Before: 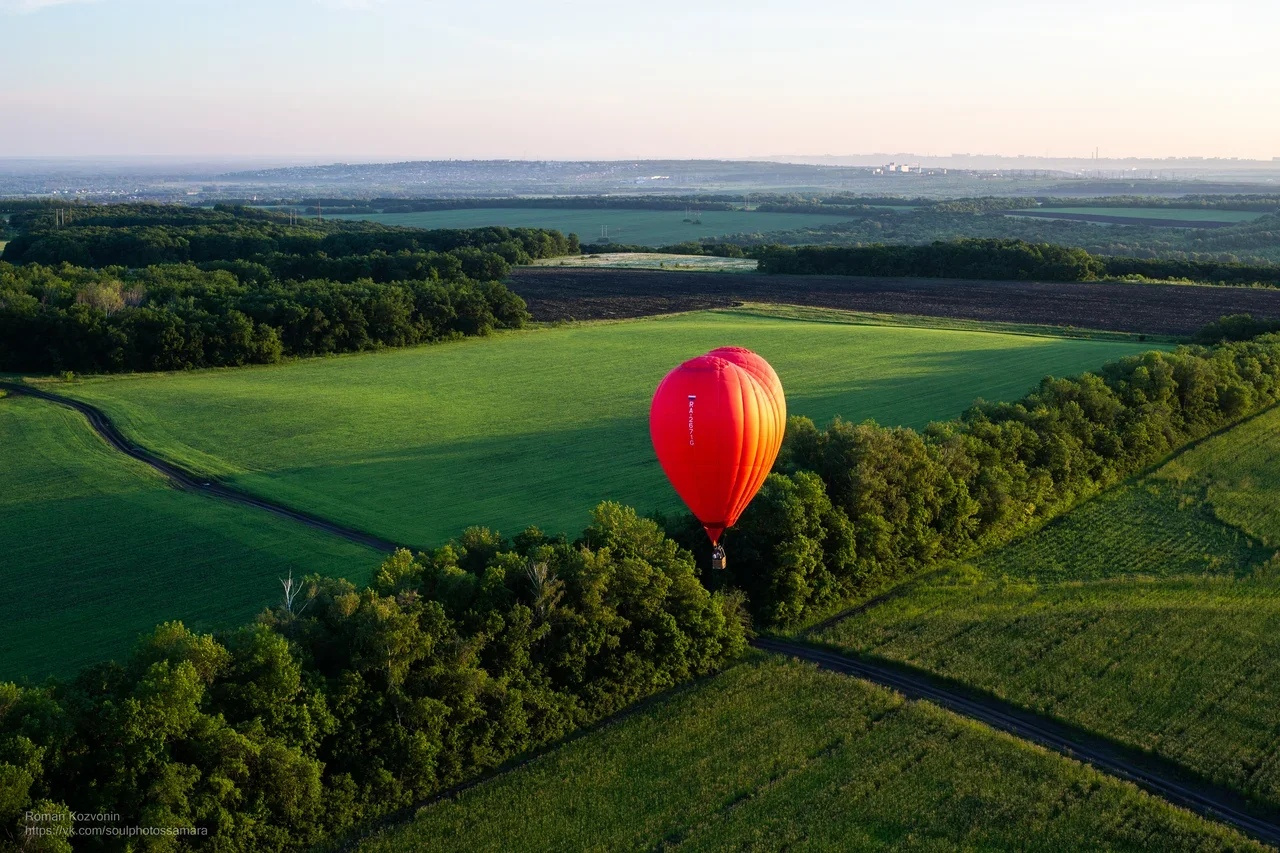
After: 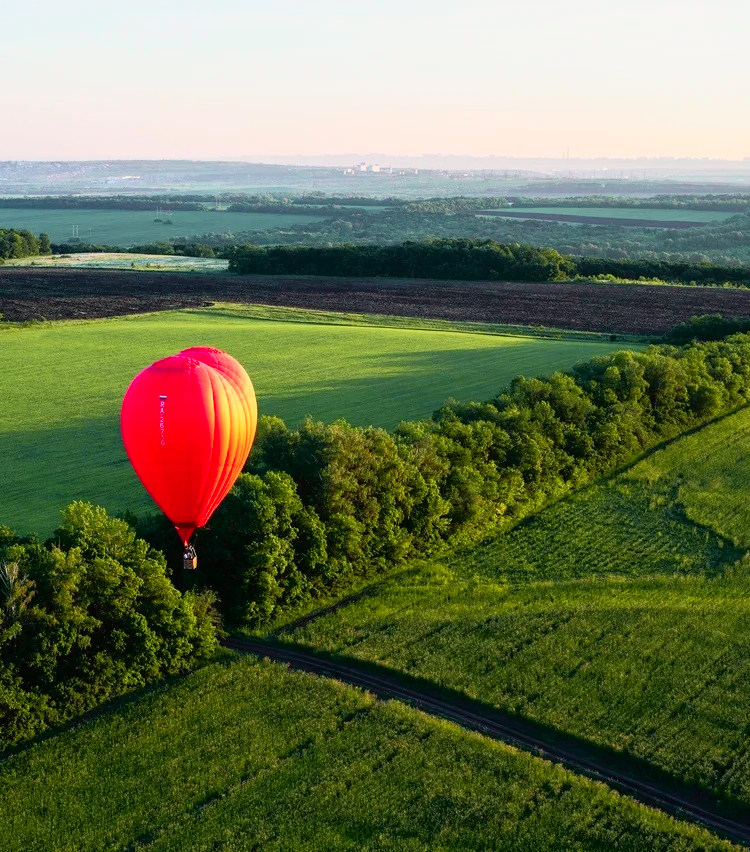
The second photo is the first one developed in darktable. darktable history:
tone curve: curves: ch0 [(0, 0.005) (0.103, 0.097) (0.18, 0.22) (0.4, 0.485) (0.5, 0.612) (0.668, 0.787) (0.823, 0.894) (1, 0.971)]; ch1 [(0, 0) (0.172, 0.123) (0.324, 0.253) (0.396, 0.388) (0.478, 0.461) (0.499, 0.498) (0.522, 0.528) (0.609, 0.686) (0.704, 0.818) (1, 1)]; ch2 [(0, 0) (0.411, 0.424) (0.496, 0.501) (0.515, 0.514) (0.555, 0.585) (0.641, 0.69) (1, 1)], color space Lab, independent channels, preserve colors none
crop: left 41.402%
